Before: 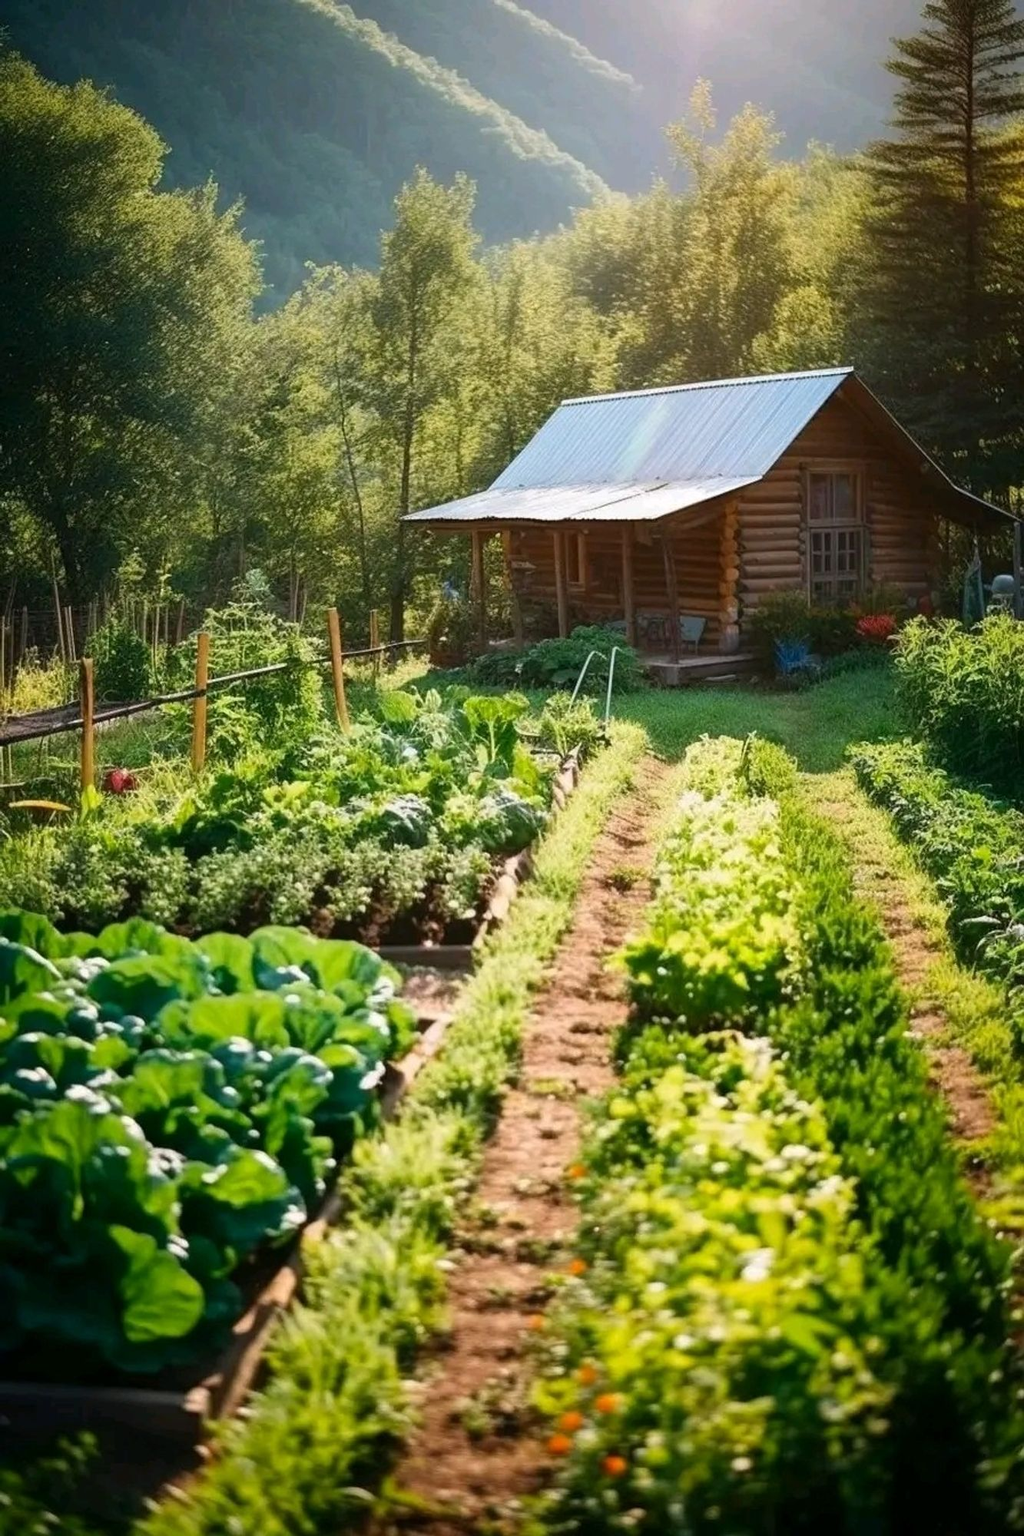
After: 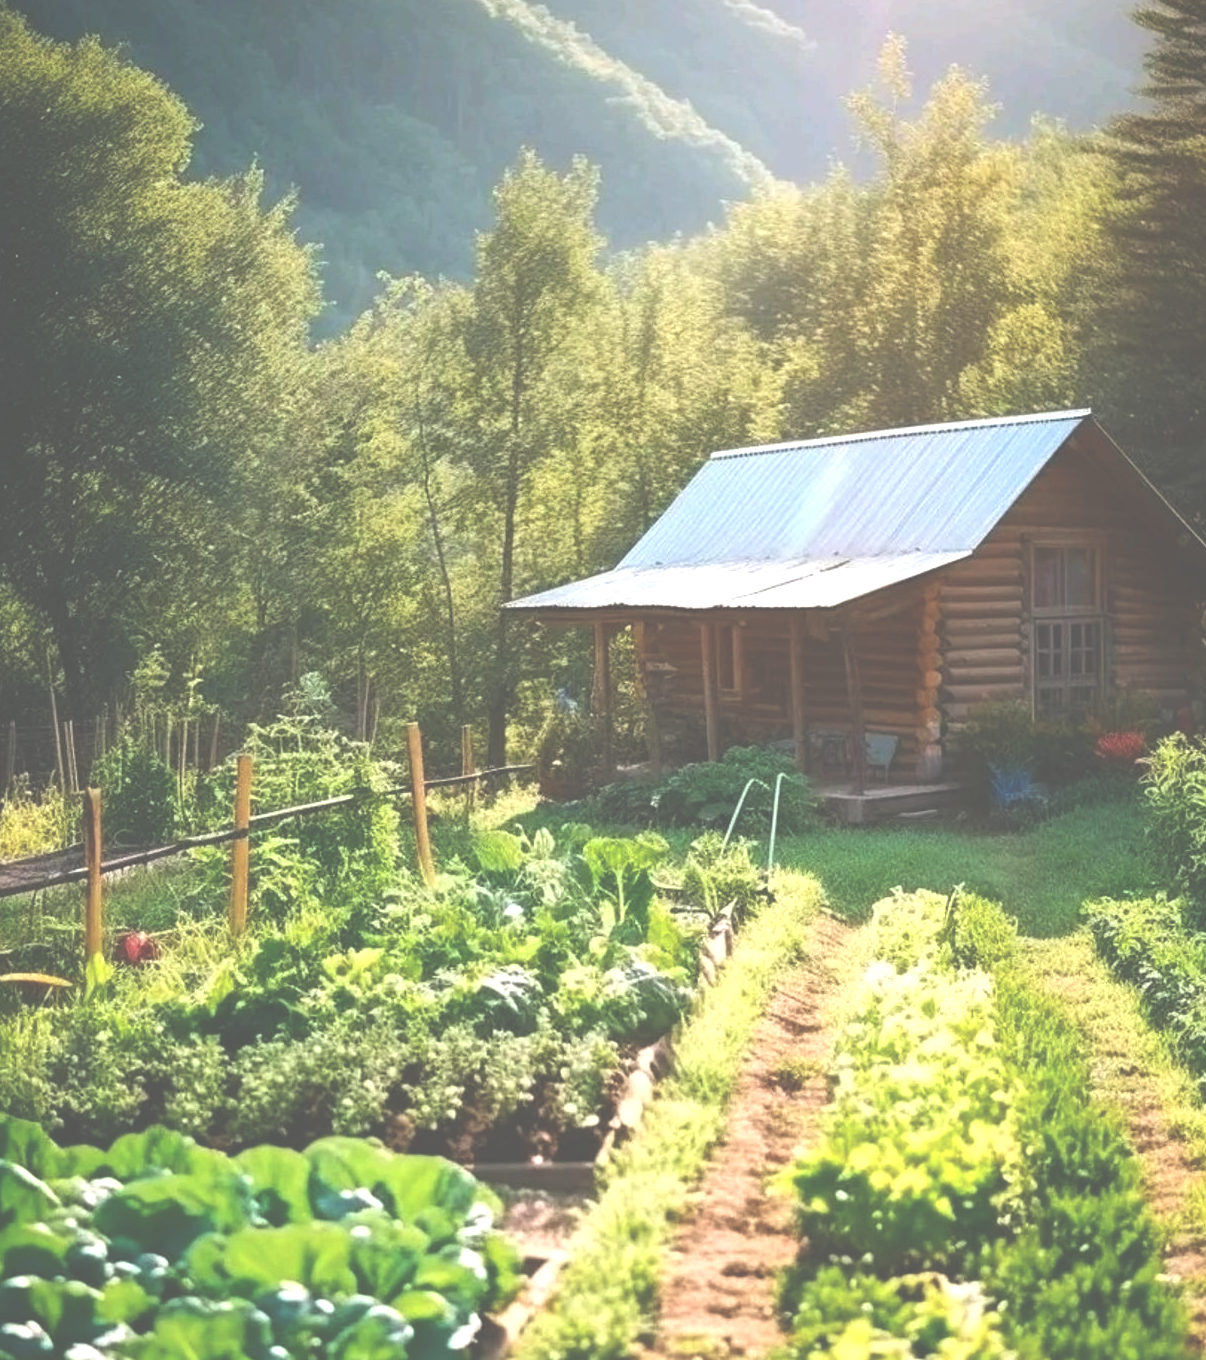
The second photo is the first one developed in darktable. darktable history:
exposure: black level correction -0.071, exposure 0.5 EV, compensate highlight preservation false
crop: left 1.509%, top 3.452%, right 7.696%, bottom 28.452%
